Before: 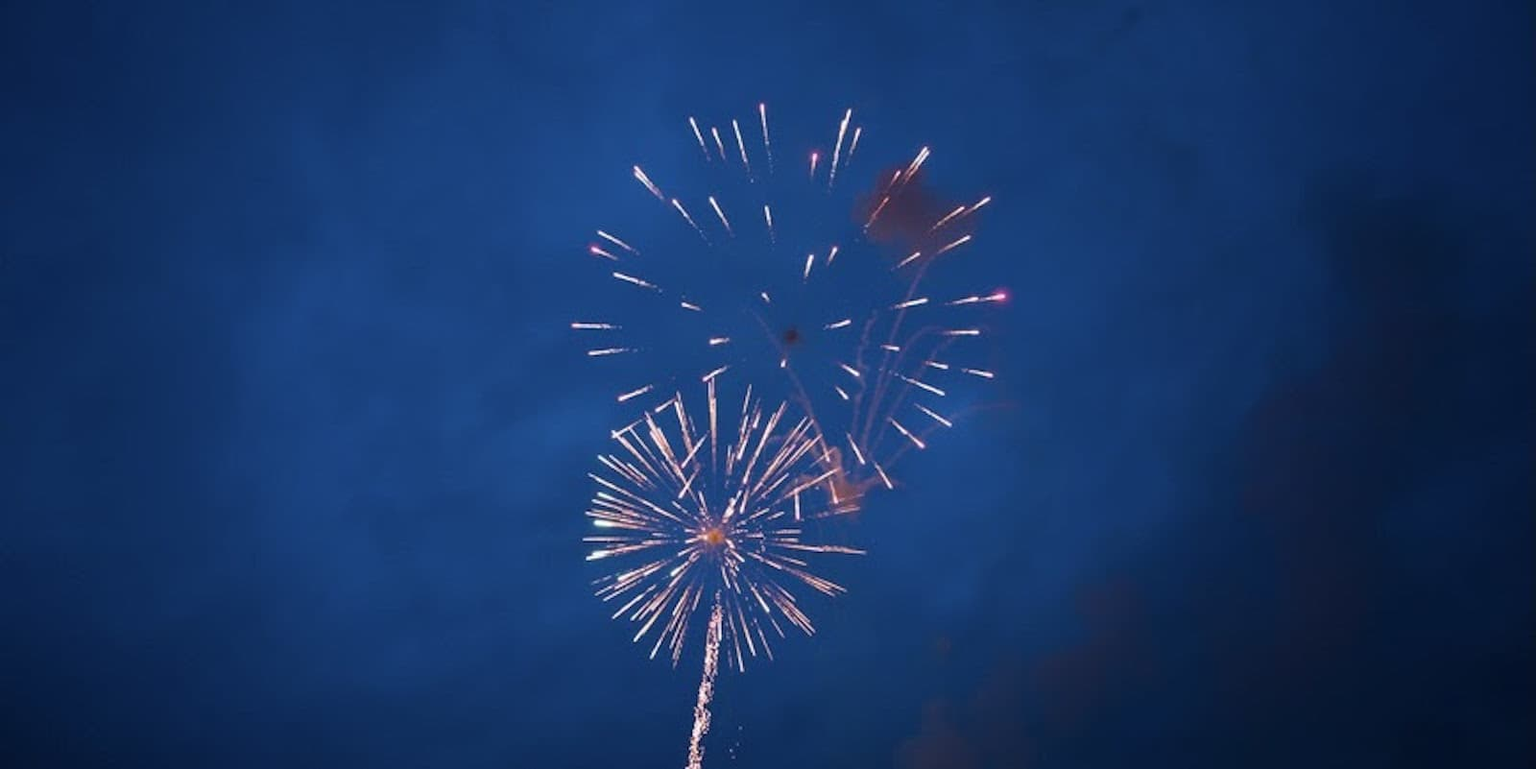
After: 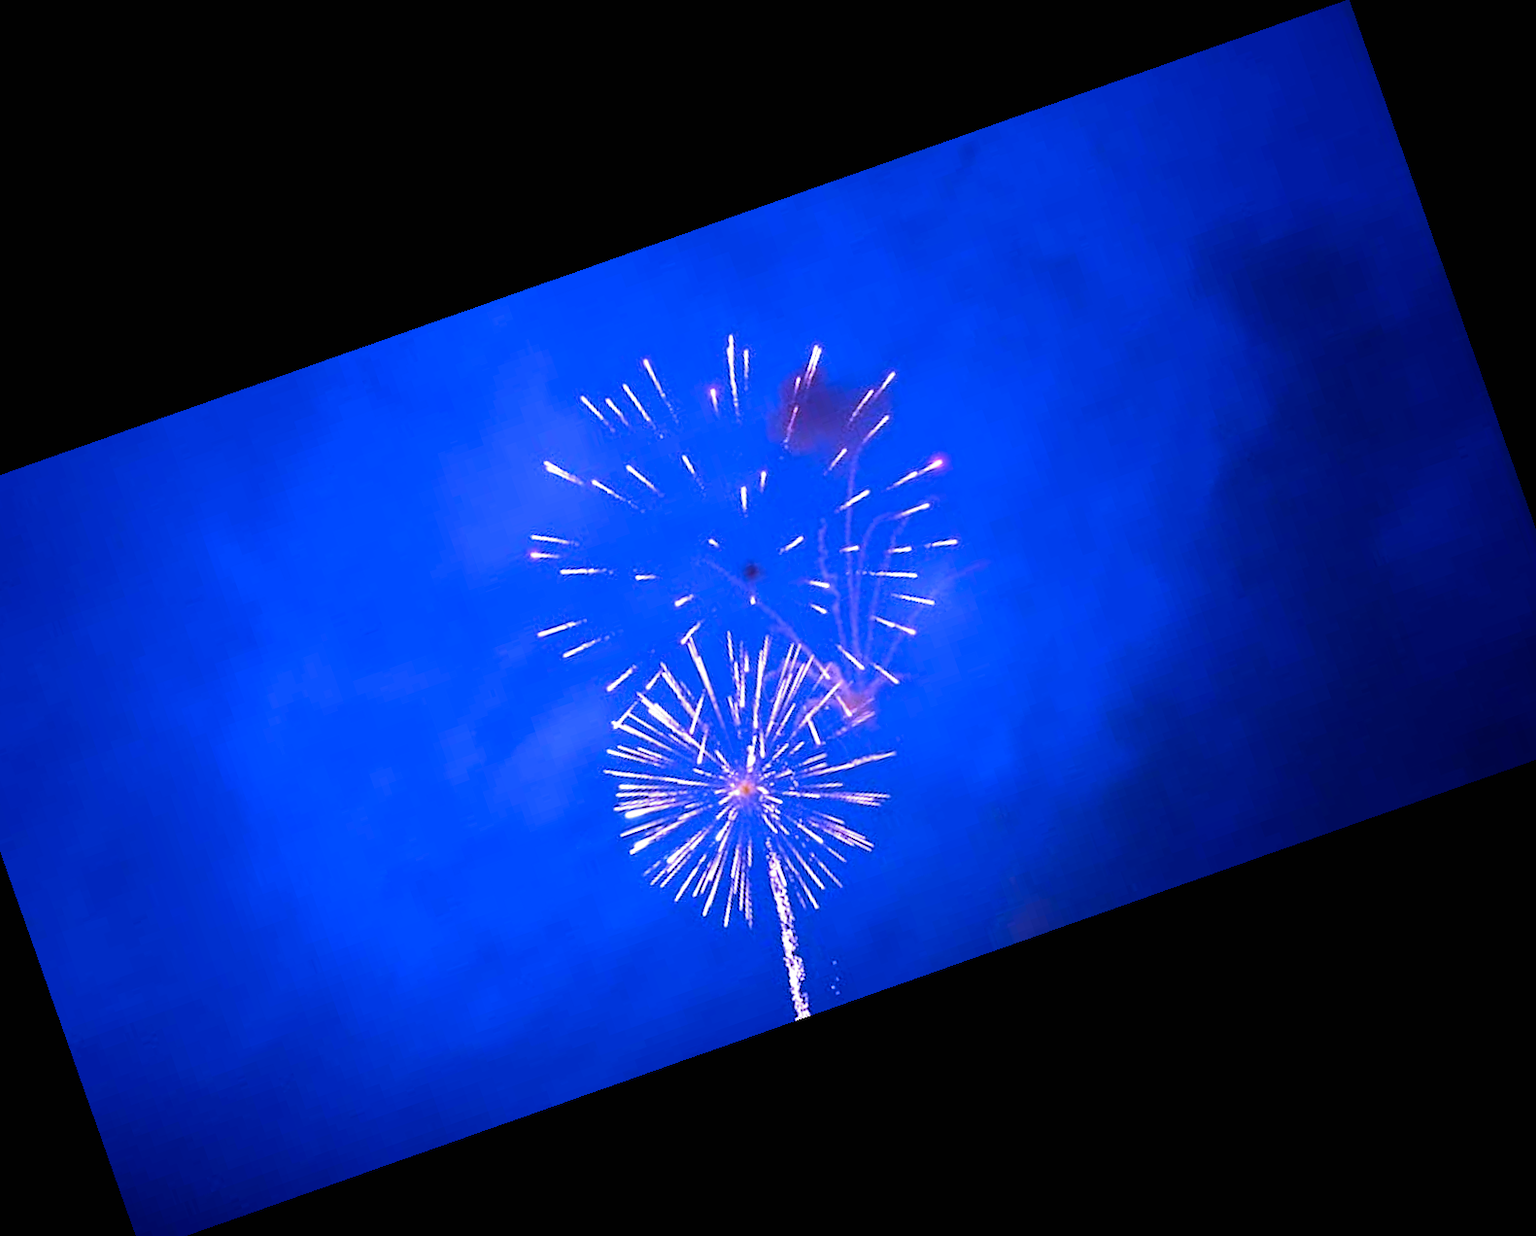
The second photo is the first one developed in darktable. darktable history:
white balance: red 0.98, blue 1.61
crop and rotate: angle 19.43°, left 6.812%, right 4.125%, bottom 1.087%
exposure: black level correction -0.002, exposure 0.708 EV, compensate exposure bias true, compensate highlight preservation false
filmic rgb: black relative exposure -8.2 EV, white relative exposure 2.2 EV, threshold 3 EV, hardness 7.11, latitude 75%, contrast 1.325, highlights saturation mix -2%, shadows ↔ highlights balance 30%, preserve chrominance no, color science v5 (2021), contrast in shadows safe, contrast in highlights safe, enable highlight reconstruction true
